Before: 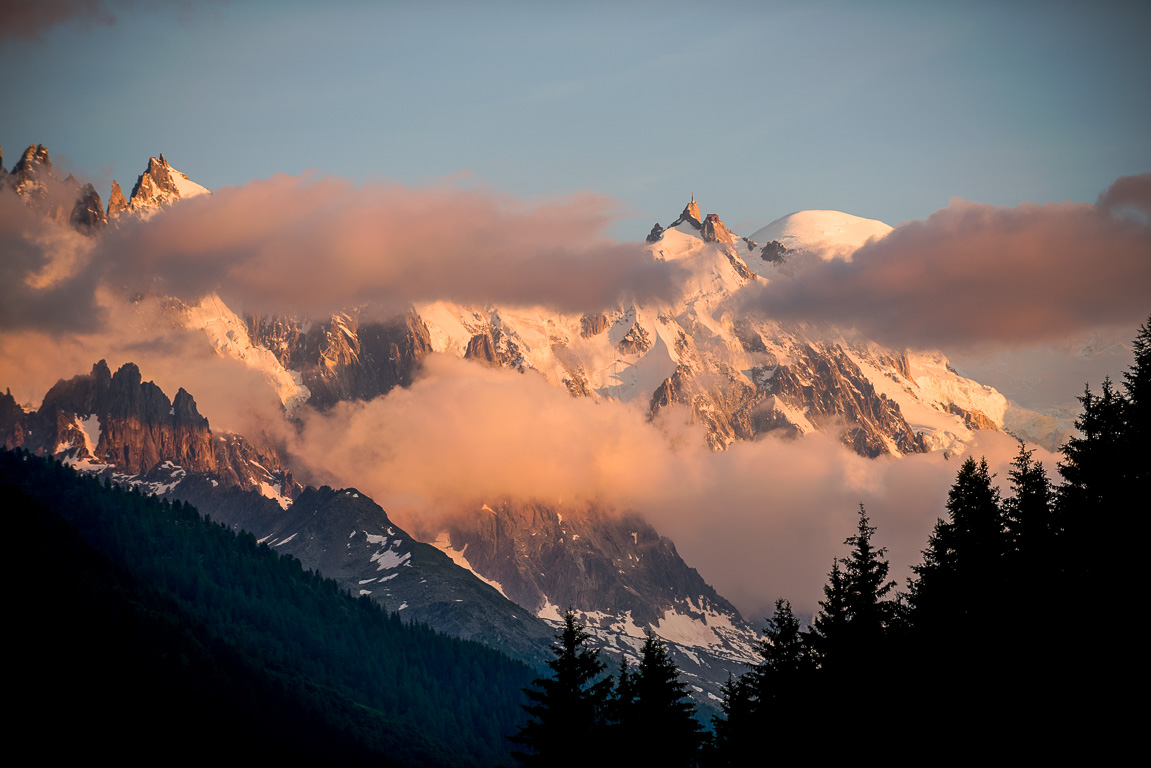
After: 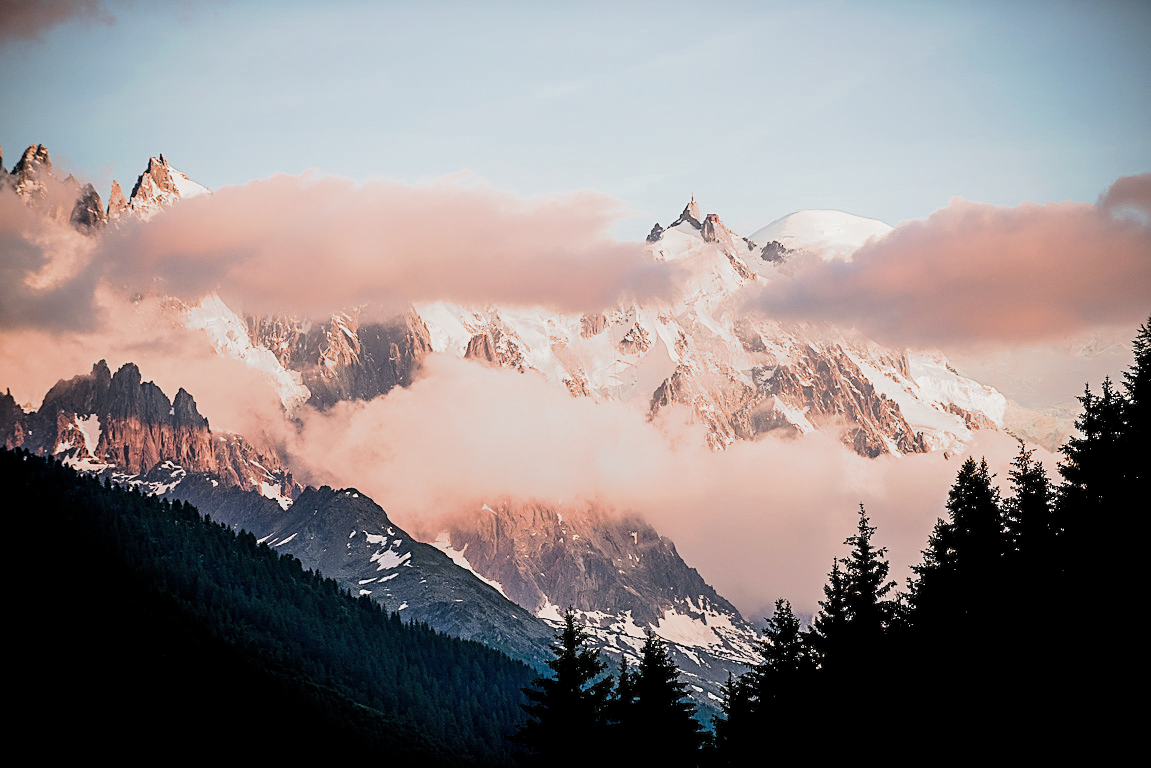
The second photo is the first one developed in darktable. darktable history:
sharpen: on, module defaults
exposure: exposure 1.243 EV, compensate highlight preservation false
filmic rgb: black relative exposure -5.09 EV, white relative exposure 3.95 EV, threshold 2.94 EV, hardness 2.89, contrast 1.297, add noise in highlights 0, preserve chrominance max RGB, color science v3 (2019), use custom middle-gray values true, contrast in highlights soft, enable highlight reconstruction true
